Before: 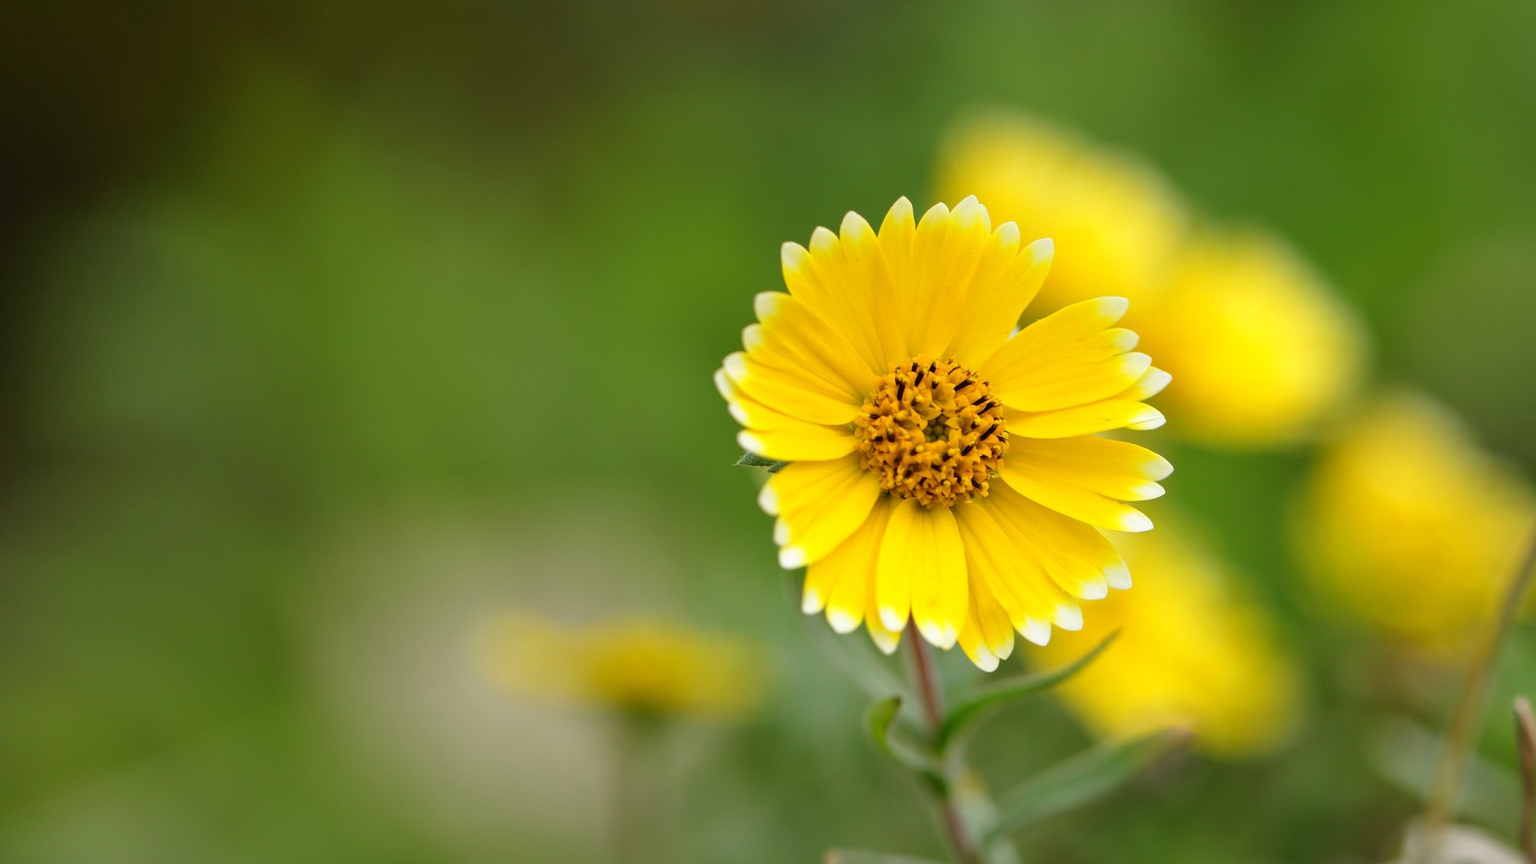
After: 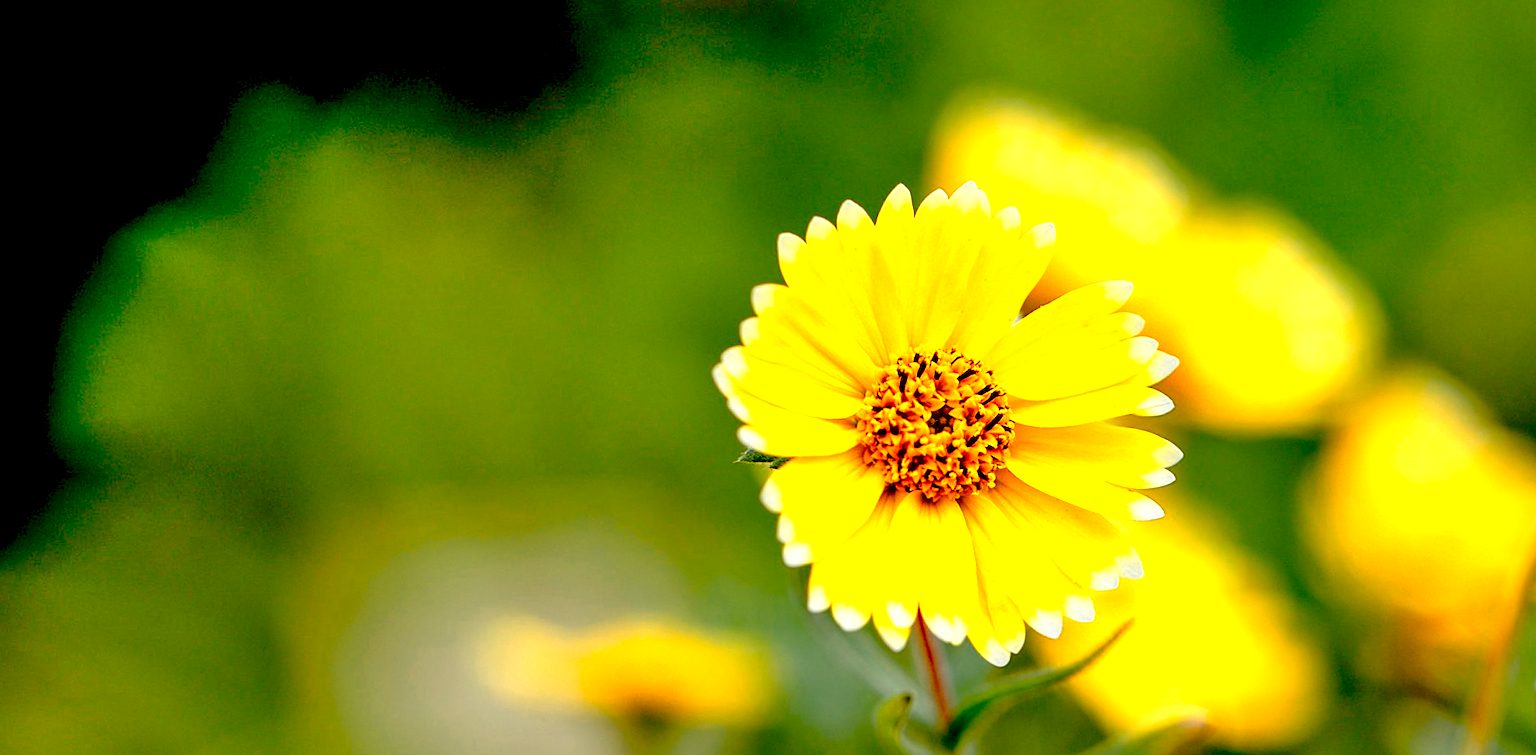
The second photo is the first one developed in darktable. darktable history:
sharpen: on, module defaults
color zones: curves: ch0 [(0.018, 0.548) (0.197, 0.654) (0.425, 0.447) (0.605, 0.658) (0.732, 0.579)]; ch1 [(0.105, 0.531) (0.224, 0.531) (0.386, 0.39) (0.618, 0.456) (0.732, 0.456) (0.956, 0.421)]; ch2 [(0.039, 0.583) (0.215, 0.465) (0.399, 0.544) (0.465, 0.548) (0.614, 0.447) (0.724, 0.43) (0.882, 0.623) (0.956, 0.632)]
rotate and perspective: rotation -1.42°, crop left 0.016, crop right 0.984, crop top 0.035, crop bottom 0.965
exposure: black level correction 0.056, exposure -0.039 EV, compensate highlight preservation false
crop and rotate: top 0%, bottom 11.49%
local contrast: on, module defaults
contrast brightness saturation: contrast 0.03, brightness 0.06, saturation 0.13
shadows and highlights: soften with gaussian
